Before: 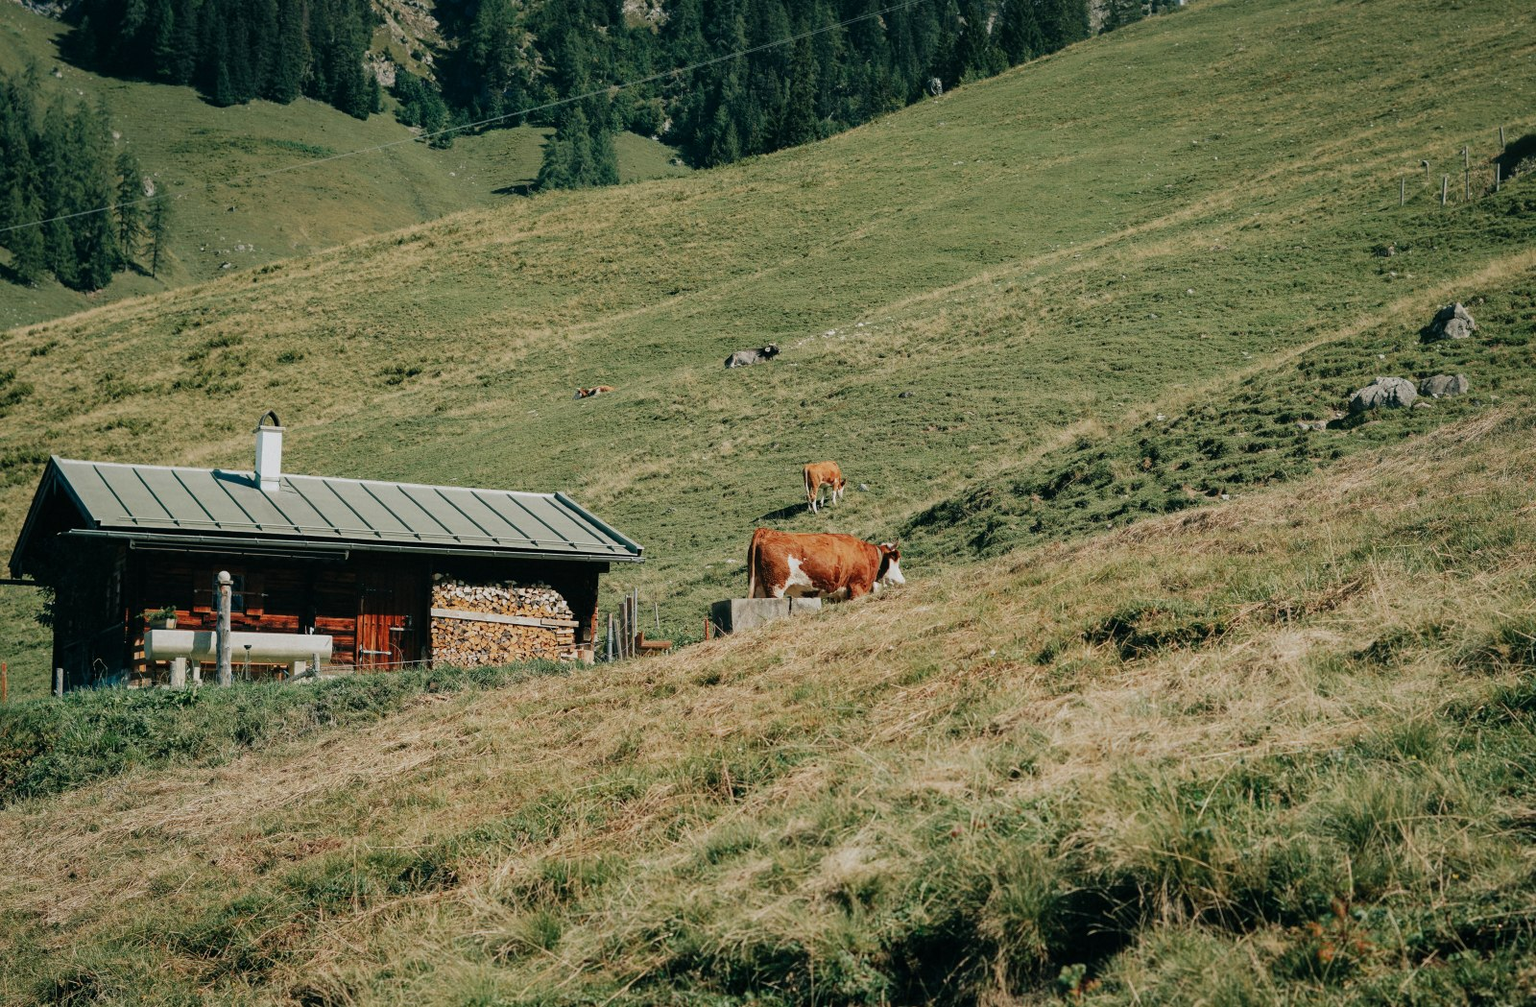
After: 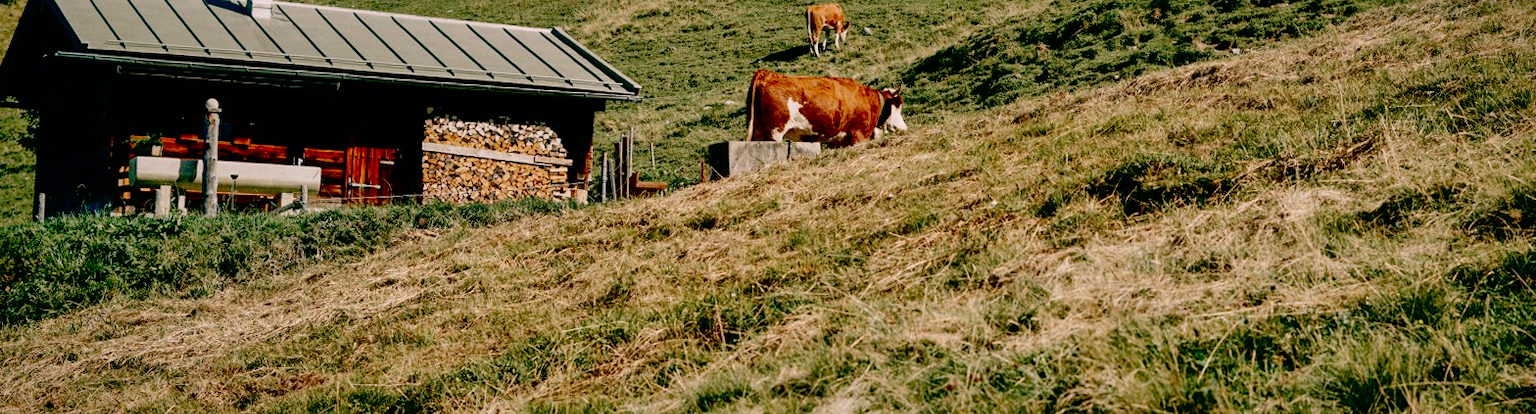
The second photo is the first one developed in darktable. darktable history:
exposure: black level correction 0.056, compensate highlight preservation false
crop: top 45.551%, bottom 12.262%
color correction: highlights a* 7.34, highlights b* 4.37
local contrast: mode bilateral grid, contrast 25, coarseness 47, detail 151%, midtone range 0.2
tone equalizer: on, module defaults
rotate and perspective: rotation 1.57°, crop left 0.018, crop right 0.982, crop top 0.039, crop bottom 0.961
